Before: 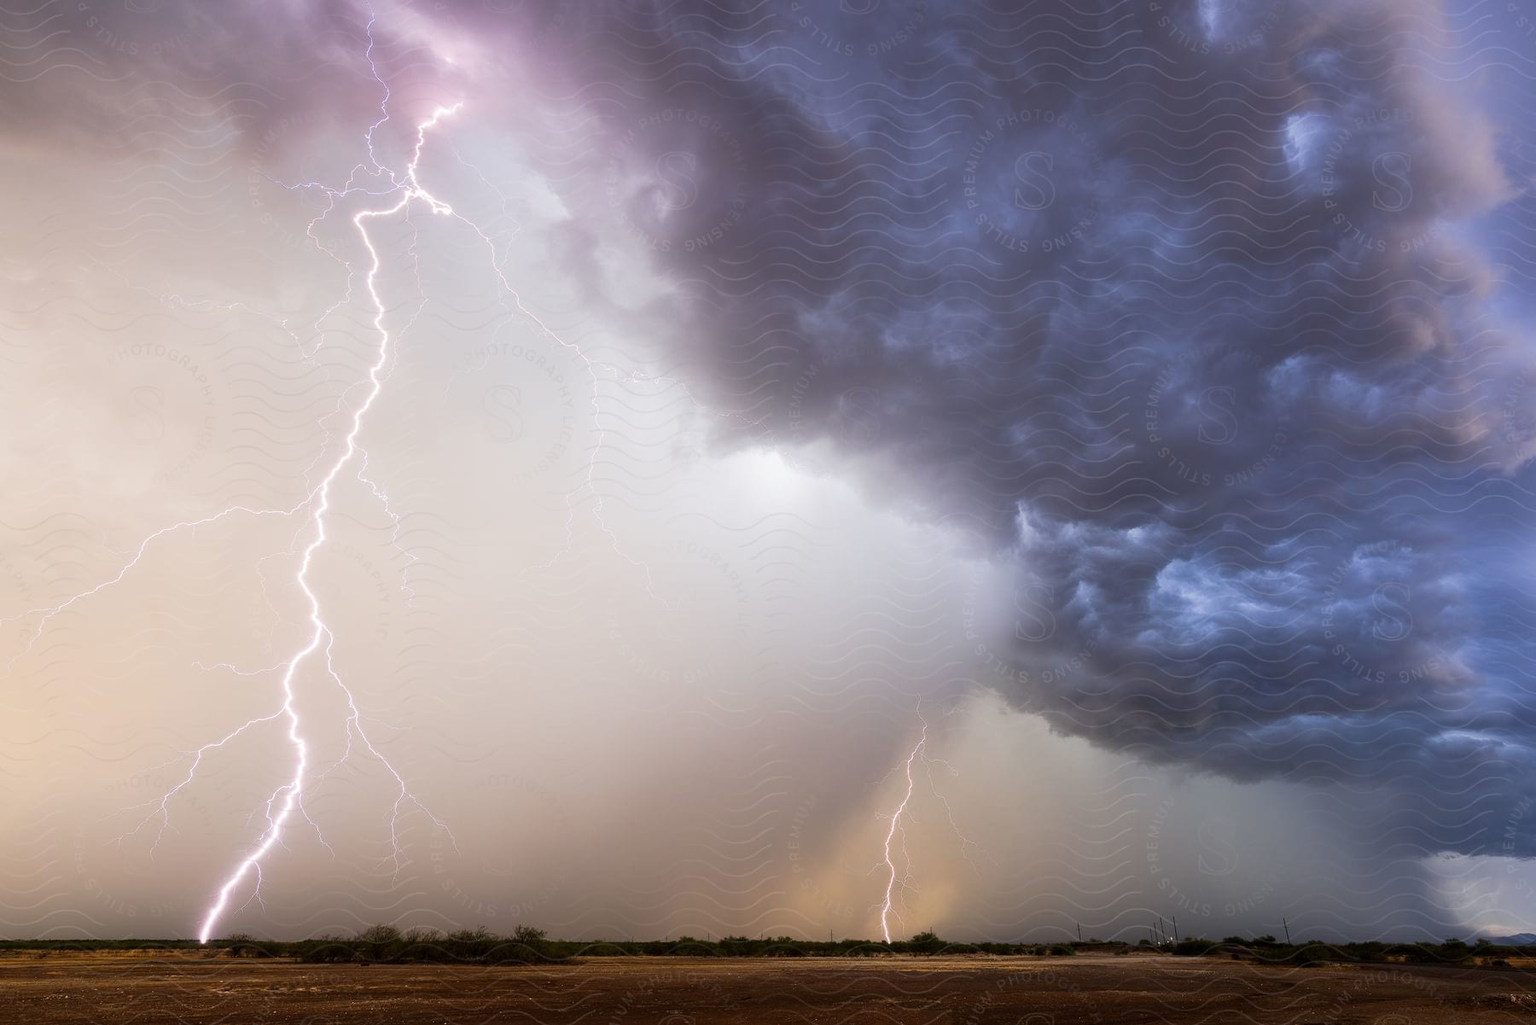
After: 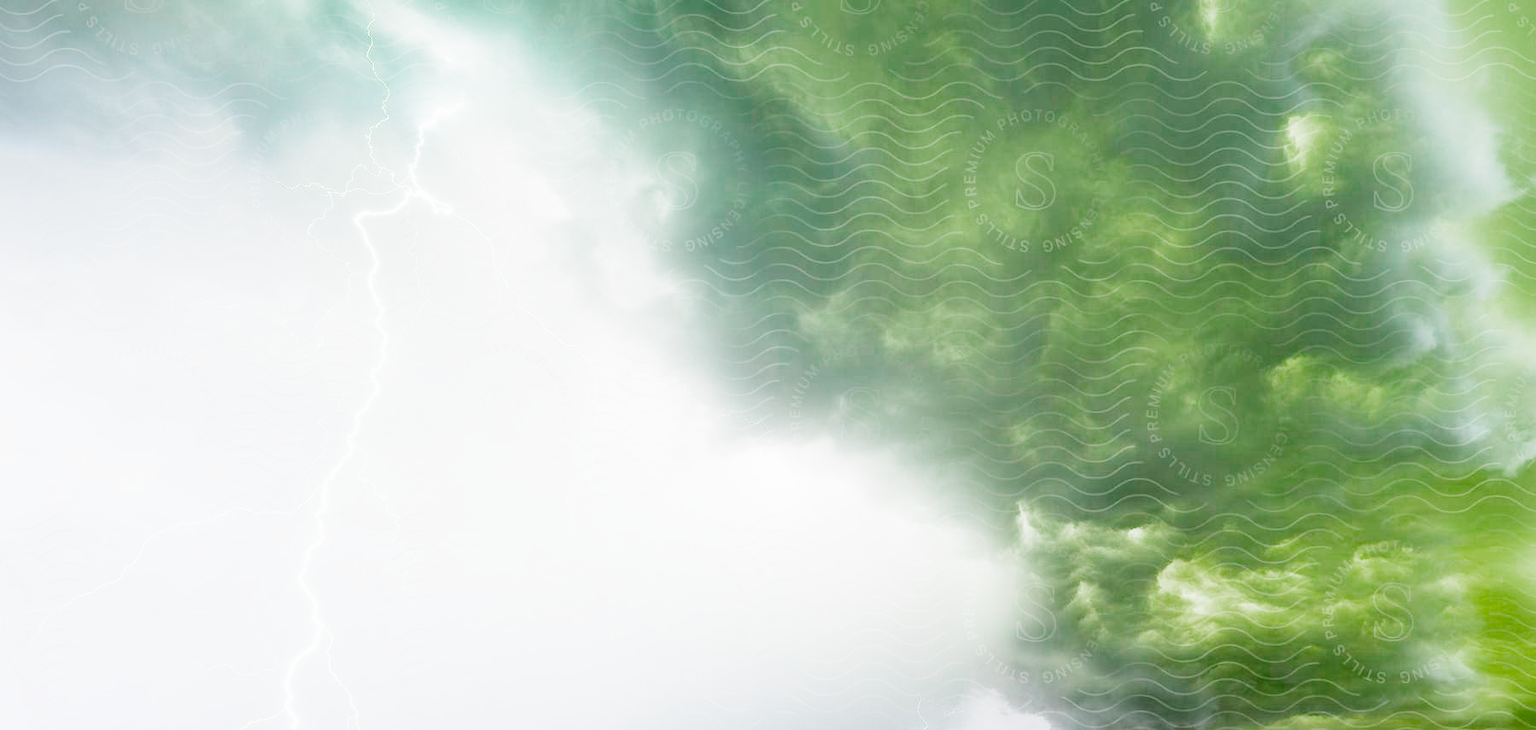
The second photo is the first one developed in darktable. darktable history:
filmic rgb: black relative exposure -9.22 EV, white relative exposure 6.79 EV, hardness 3.05, contrast 1.052, preserve chrominance no, color science v5 (2021)
color balance rgb: perceptual saturation grading › global saturation 30.768%, hue shift -147.81°, contrast 34.655%, saturation formula JzAzBz (2021)
exposure: black level correction 0, exposure 1.384 EV, compensate exposure bias true, compensate highlight preservation false
crop: right 0%, bottom 28.745%
